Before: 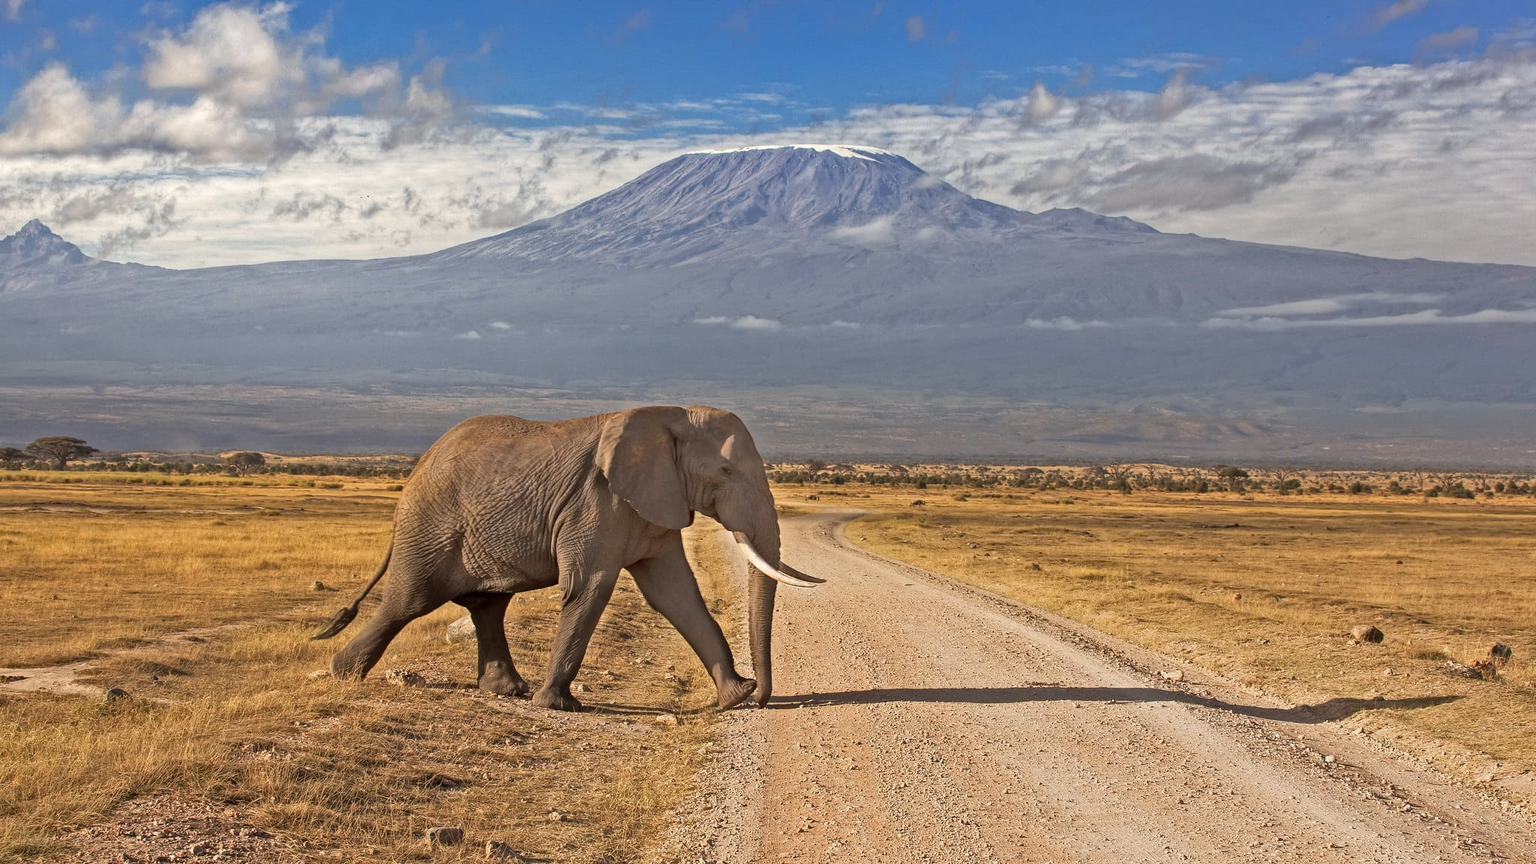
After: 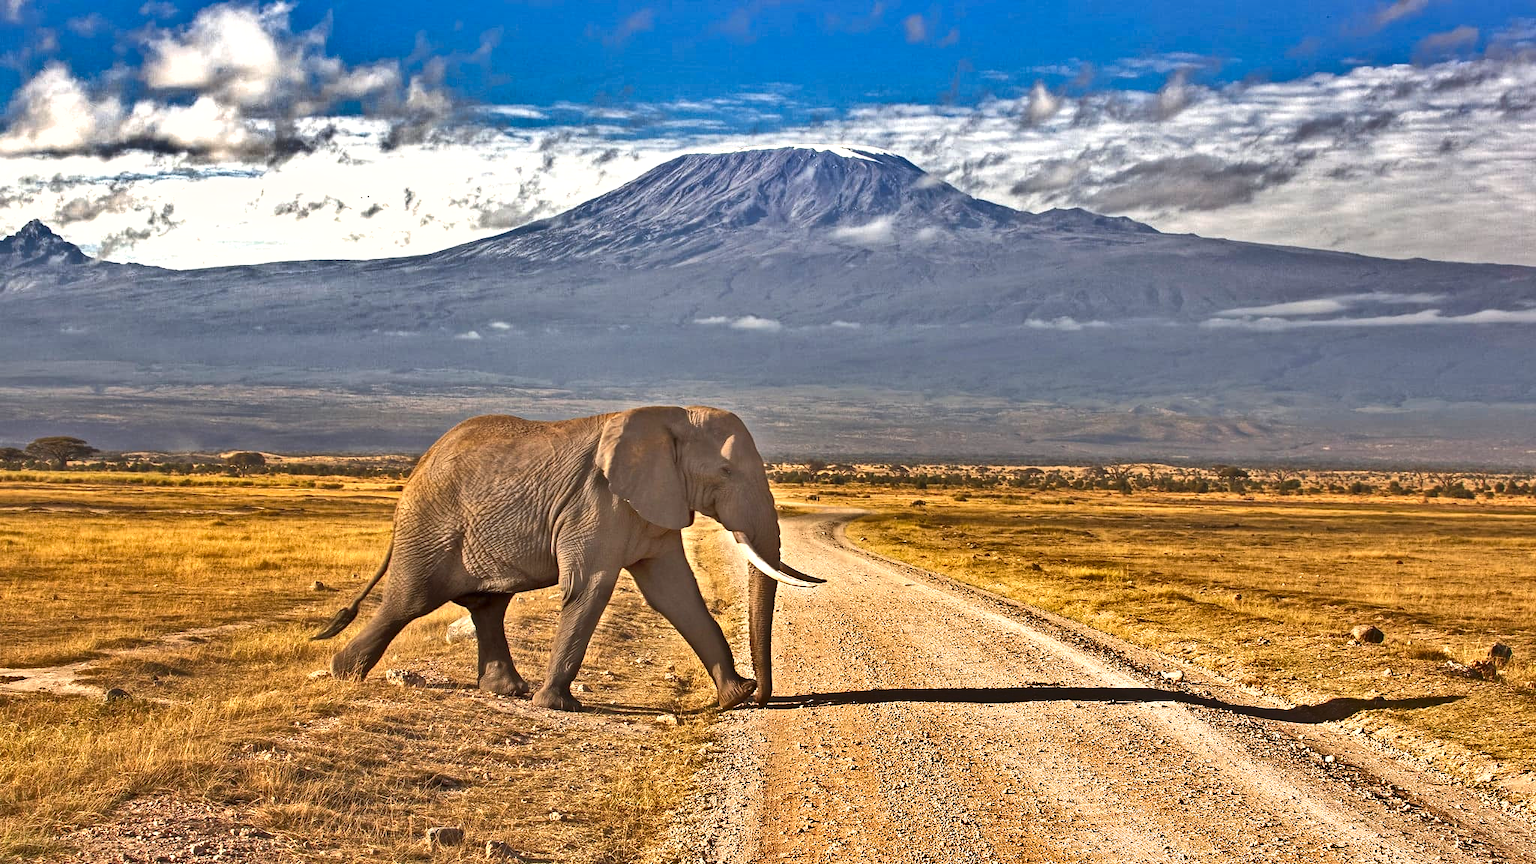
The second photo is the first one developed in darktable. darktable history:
shadows and highlights: shadows 80.12, white point adjustment -8.93, highlights -61.19, soften with gaussian
exposure: black level correction 0, exposure 1.102 EV, compensate highlight preservation false
